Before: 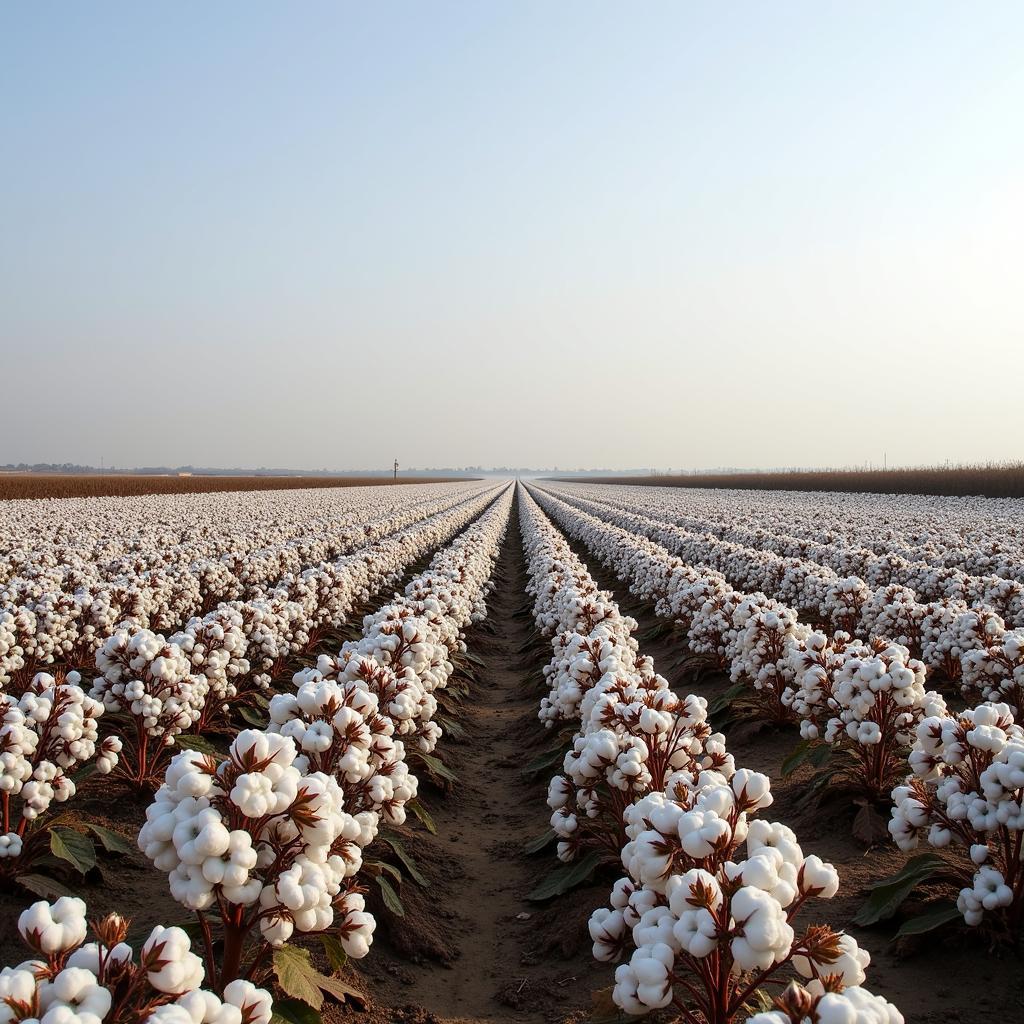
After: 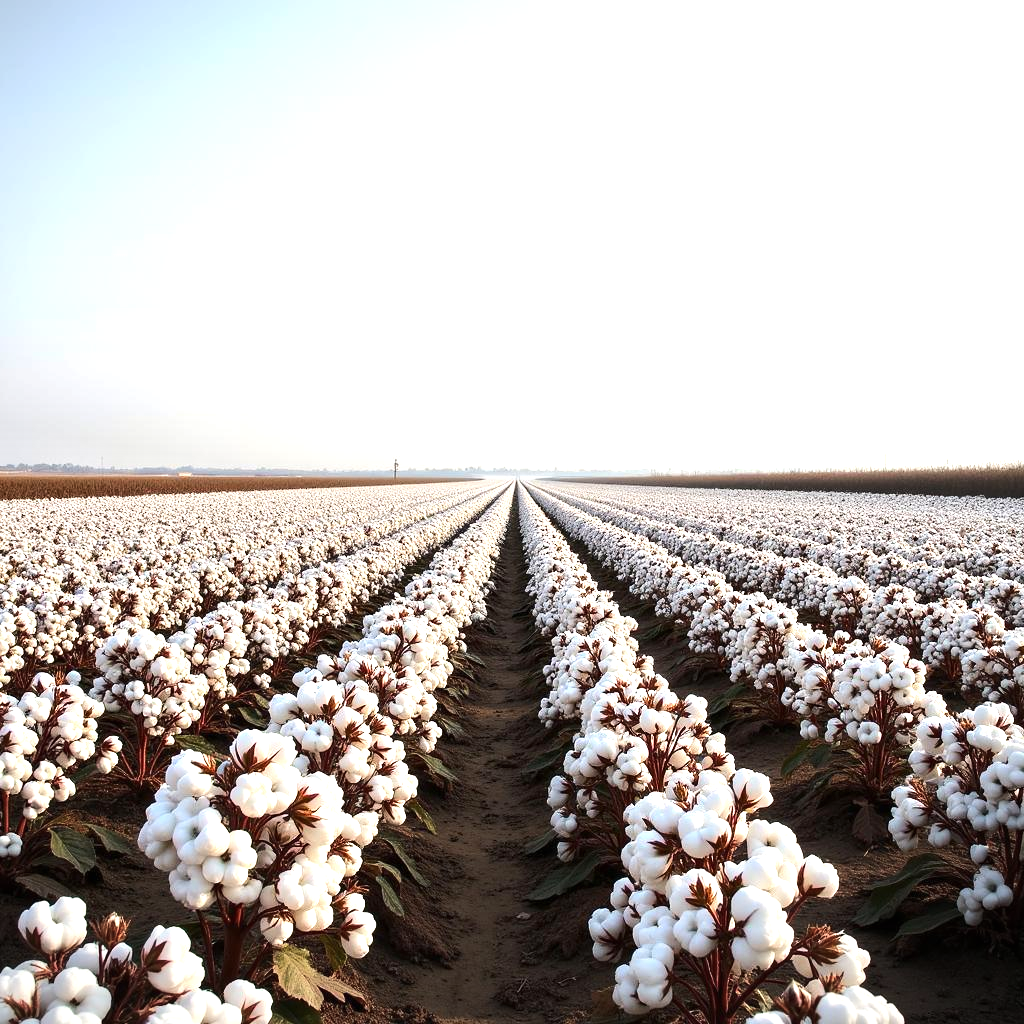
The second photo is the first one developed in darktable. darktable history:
exposure: black level correction 0, exposure 0.498 EV, compensate exposure bias true, compensate highlight preservation false
vignetting: fall-off start 97.32%, fall-off radius 77.86%, center (-0.032, -0.041), width/height ratio 1.117
tone equalizer: -8 EV 0.001 EV, -7 EV -0.001 EV, -6 EV 0.002 EV, -5 EV -0.067 EV, -4 EV -0.138 EV, -3 EV -0.185 EV, -2 EV 0.263 EV, -1 EV 0.702 EV, +0 EV 0.463 EV
